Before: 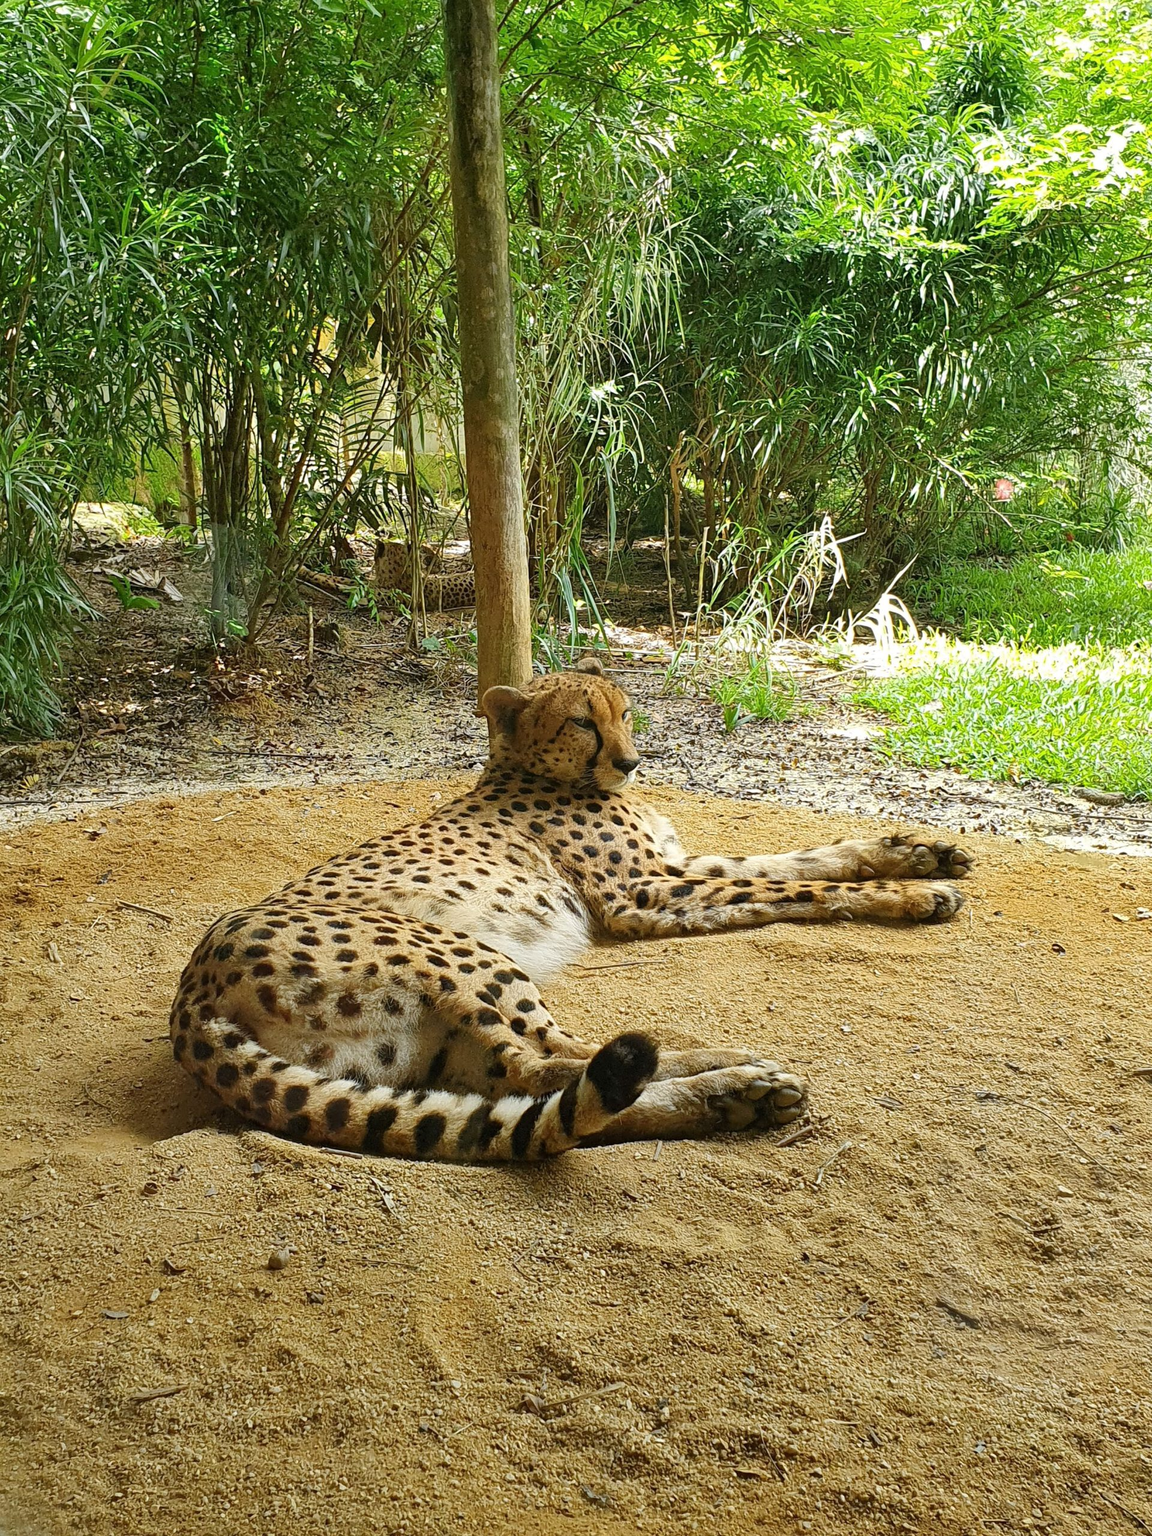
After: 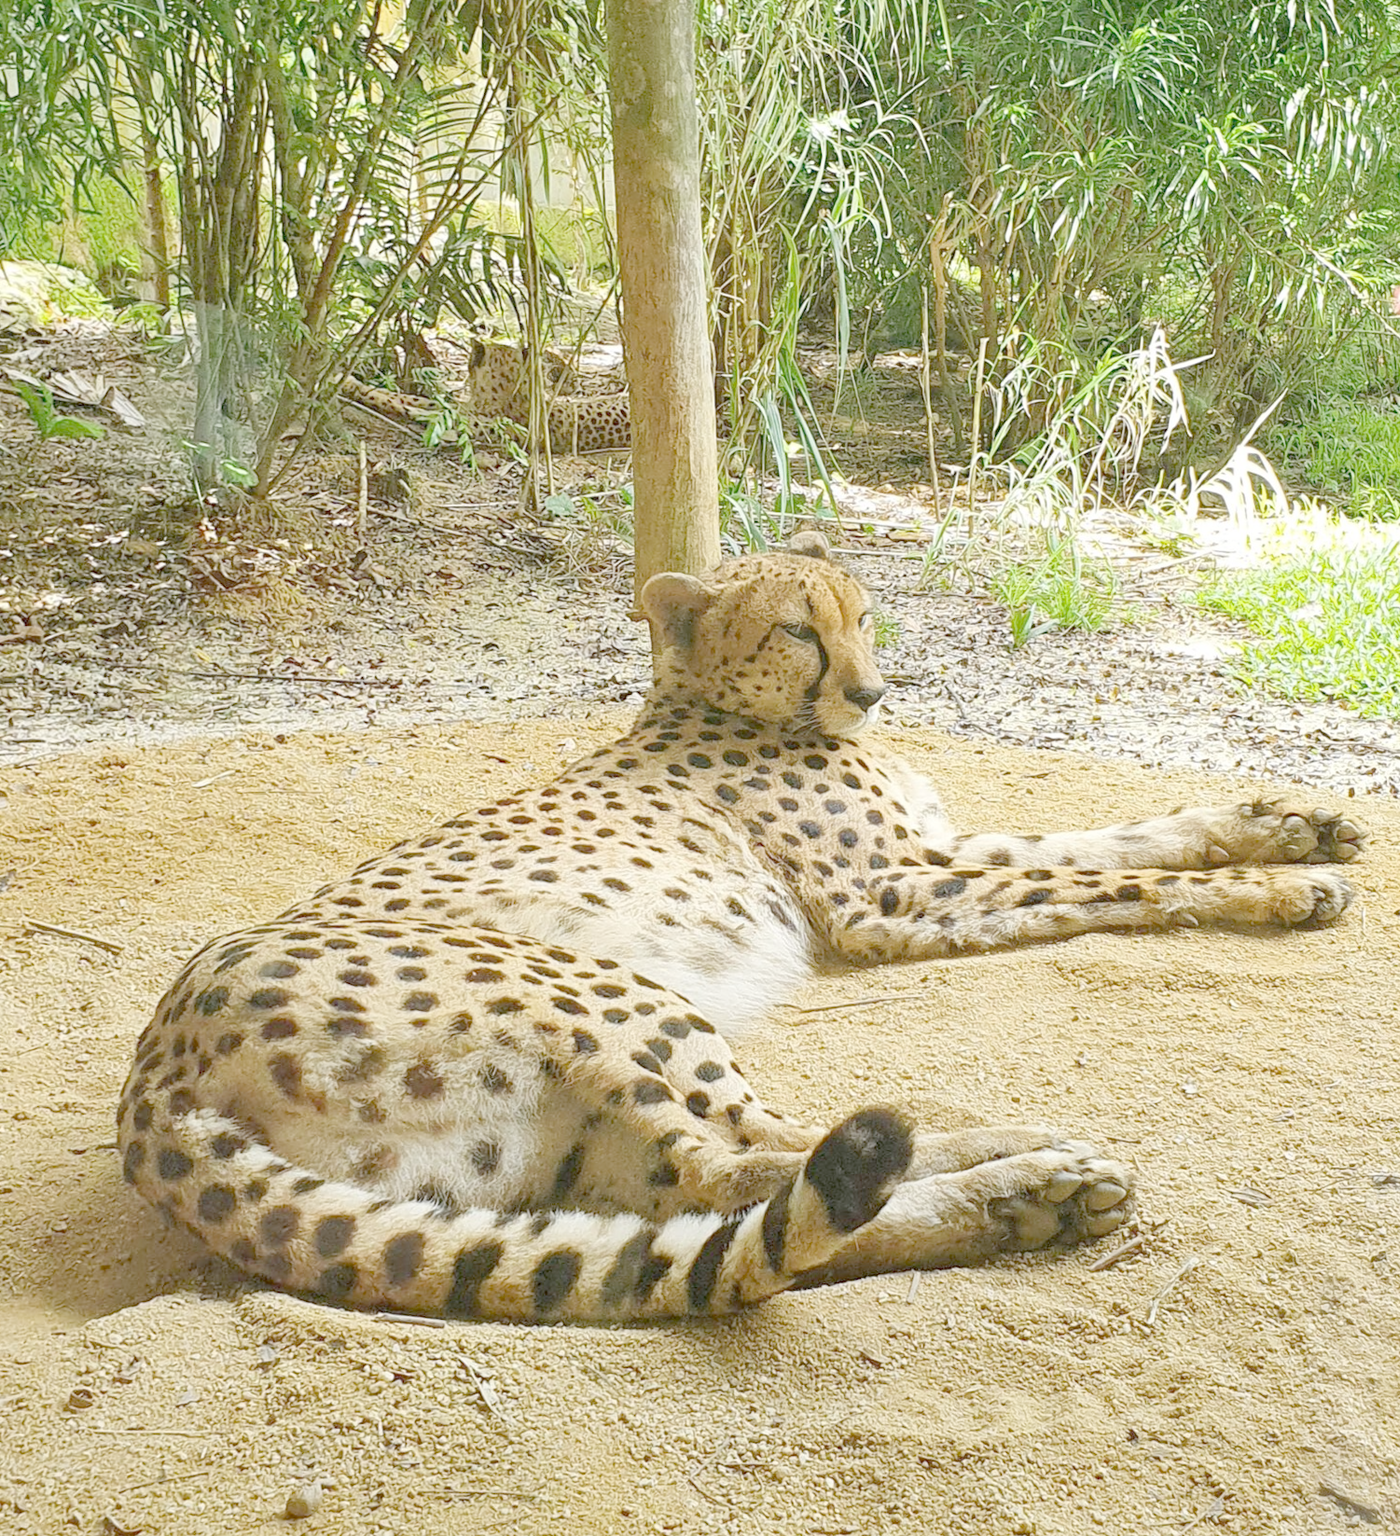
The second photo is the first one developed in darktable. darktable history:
rotate and perspective: rotation -0.013°, lens shift (vertical) -0.027, lens shift (horizontal) 0.178, crop left 0.016, crop right 0.989, crop top 0.082, crop bottom 0.918
crop: left 9.712%, top 16.928%, right 10.845%, bottom 12.332%
